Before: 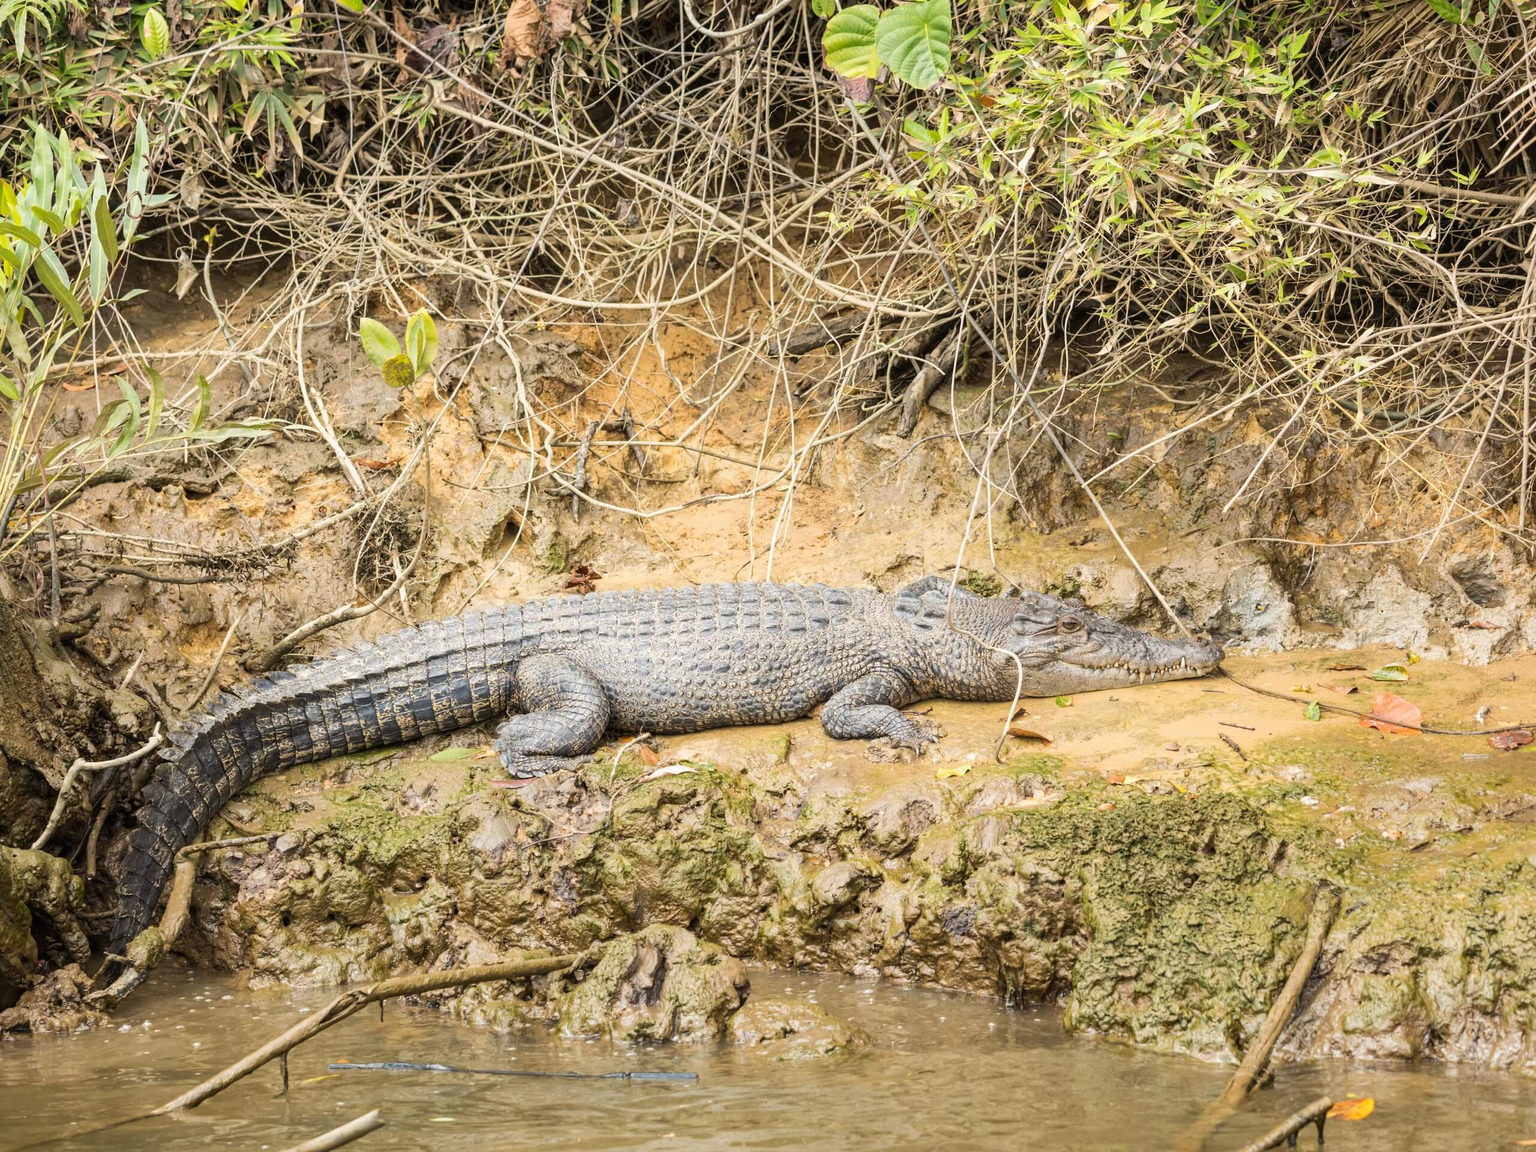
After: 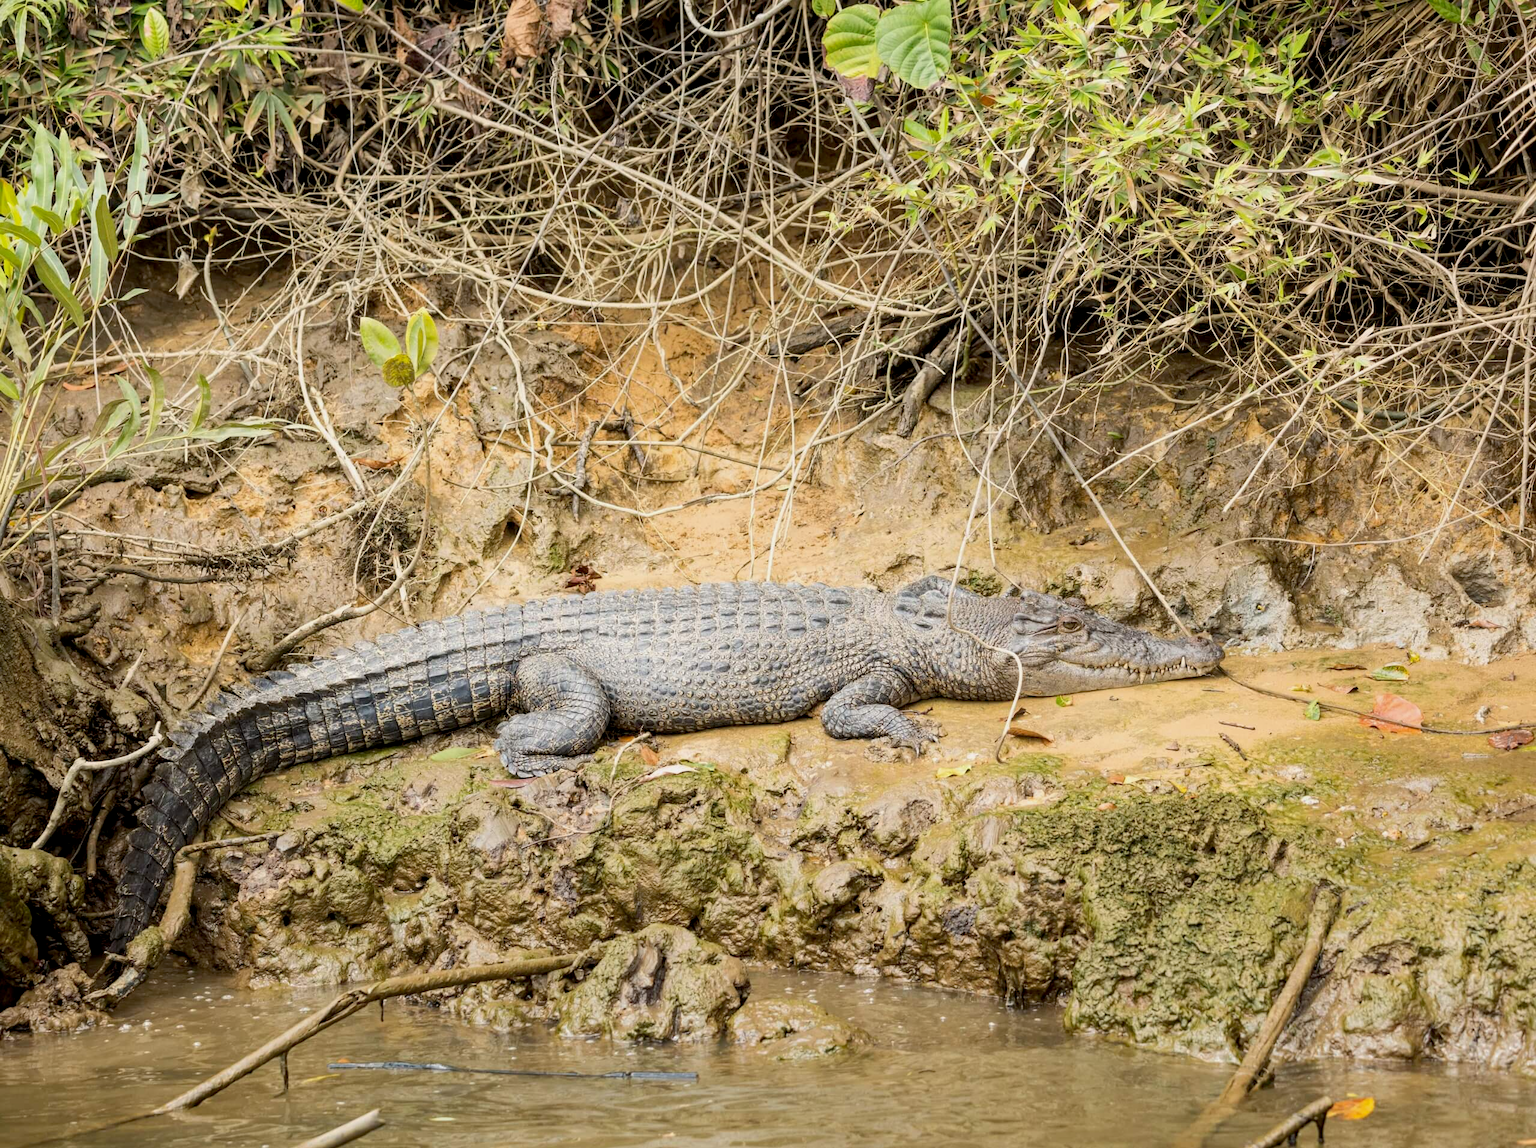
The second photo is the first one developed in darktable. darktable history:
crop: top 0.099%, bottom 0.176%
exposure: black level correction 0.009, exposure -0.164 EV, compensate highlight preservation false
